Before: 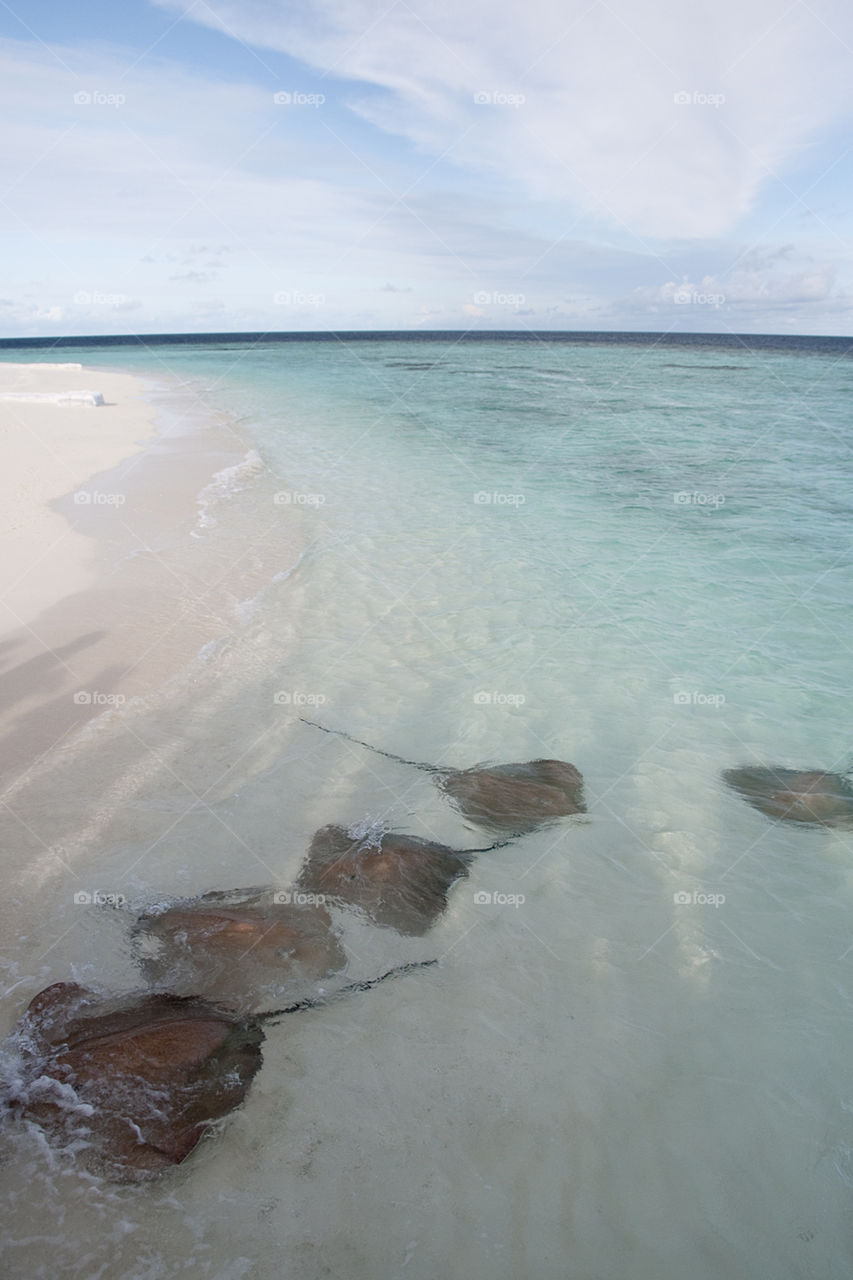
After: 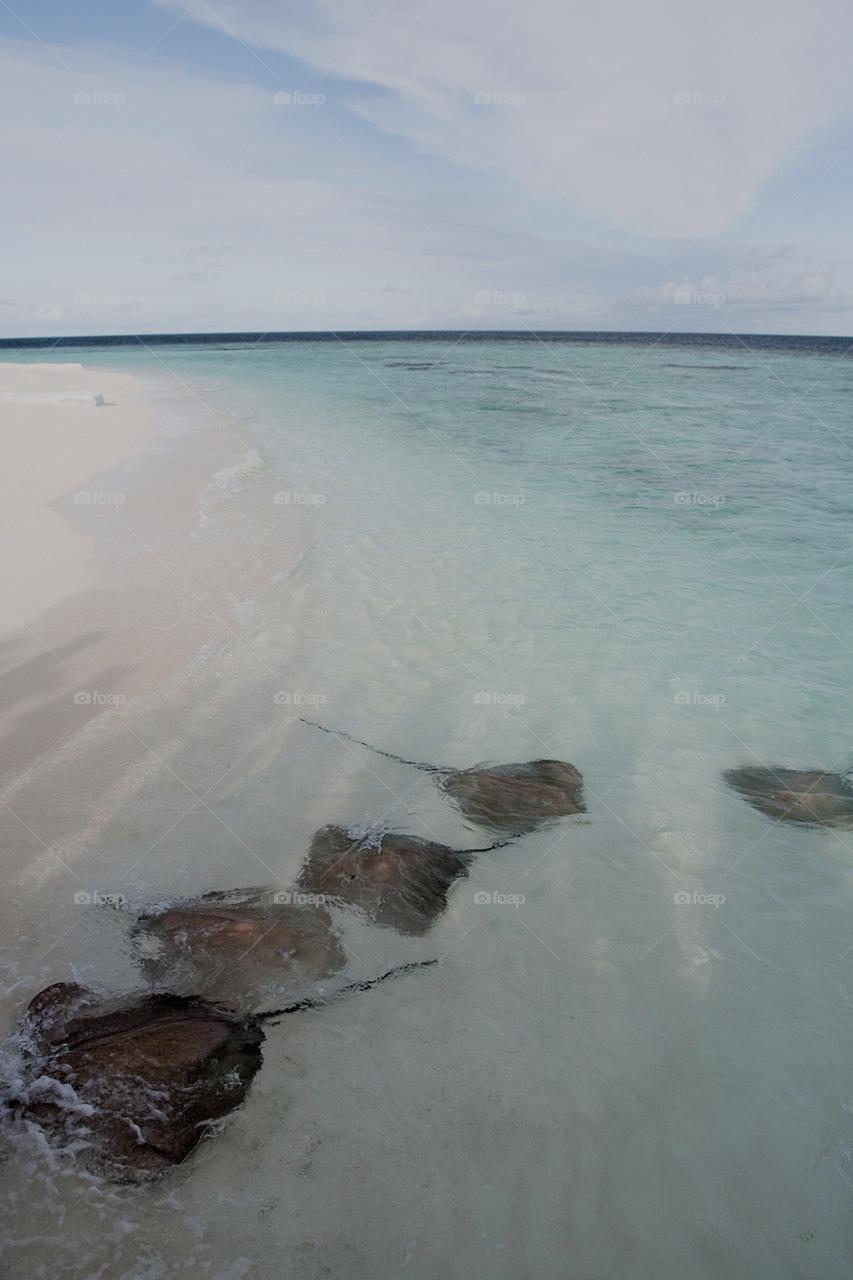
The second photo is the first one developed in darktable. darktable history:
filmic rgb: black relative exposure -4.35 EV, white relative exposure 4.56 EV, hardness 2.38, contrast 1.061
tone equalizer: -8 EV 0.249 EV, -7 EV 0.454 EV, -6 EV 0.383 EV, -5 EV 0.264 EV, -3 EV -0.25 EV, -2 EV -0.426 EV, -1 EV -0.431 EV, +0 EV -0.24 EV
